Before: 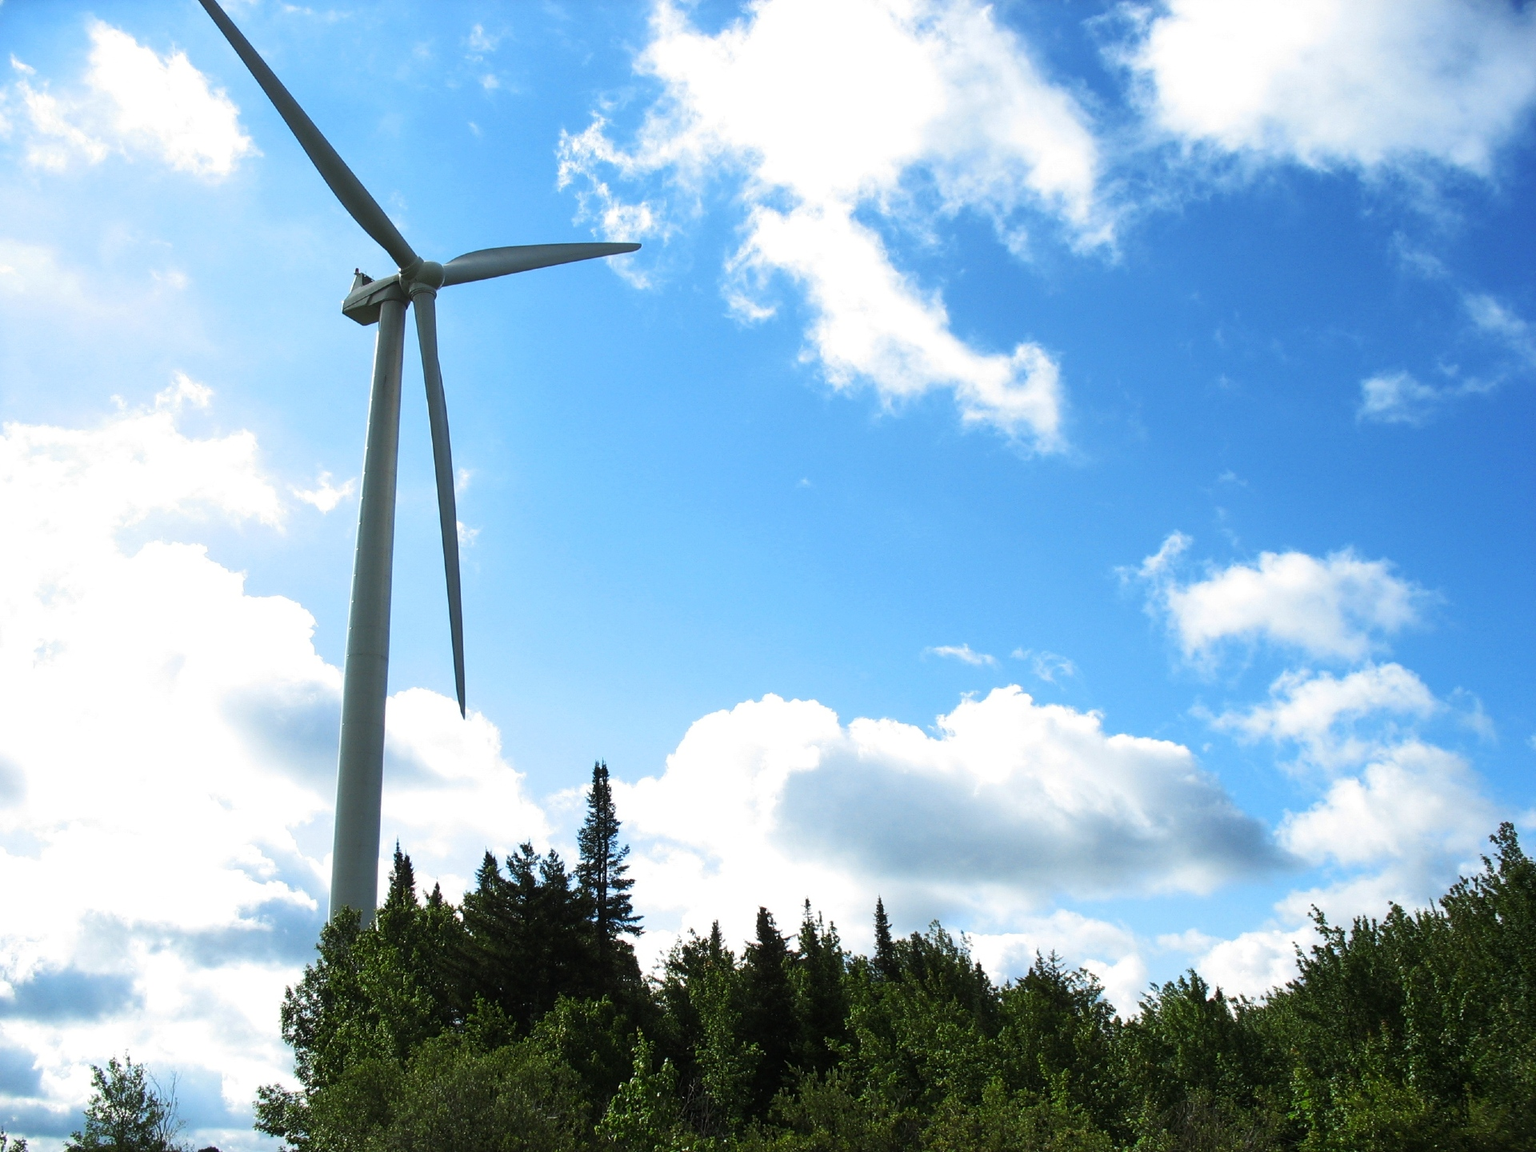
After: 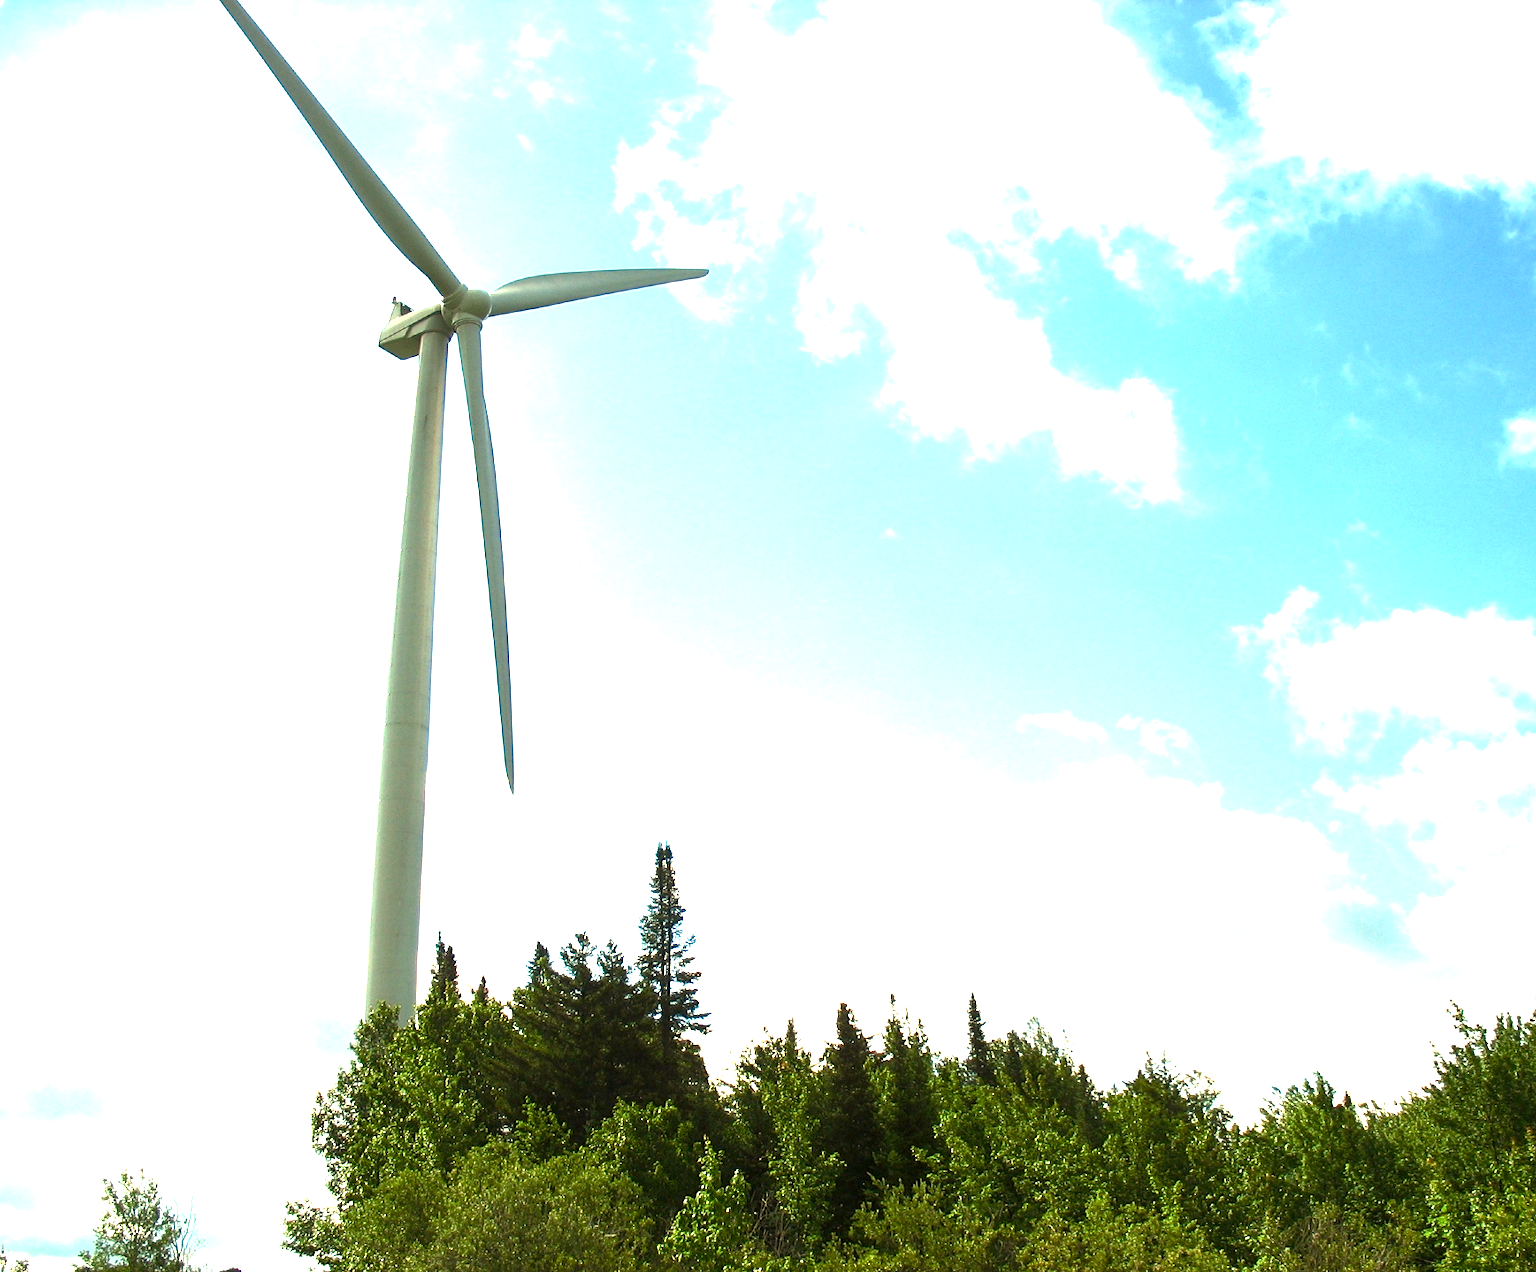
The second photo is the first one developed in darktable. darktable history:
exposure: black level correction 0.001, exposure 1.719 EV, compensate exposure bias true, compensate highlight preservation false
color balance rgb: perceptual saturation grading › global saturation 20%, perceptual saturation grading › highlights -25%, perceptual saturation grading › shadows 25%
crop: right 9.509%, bottom 0.031%
white balance: red 1.08, blue 0.791
